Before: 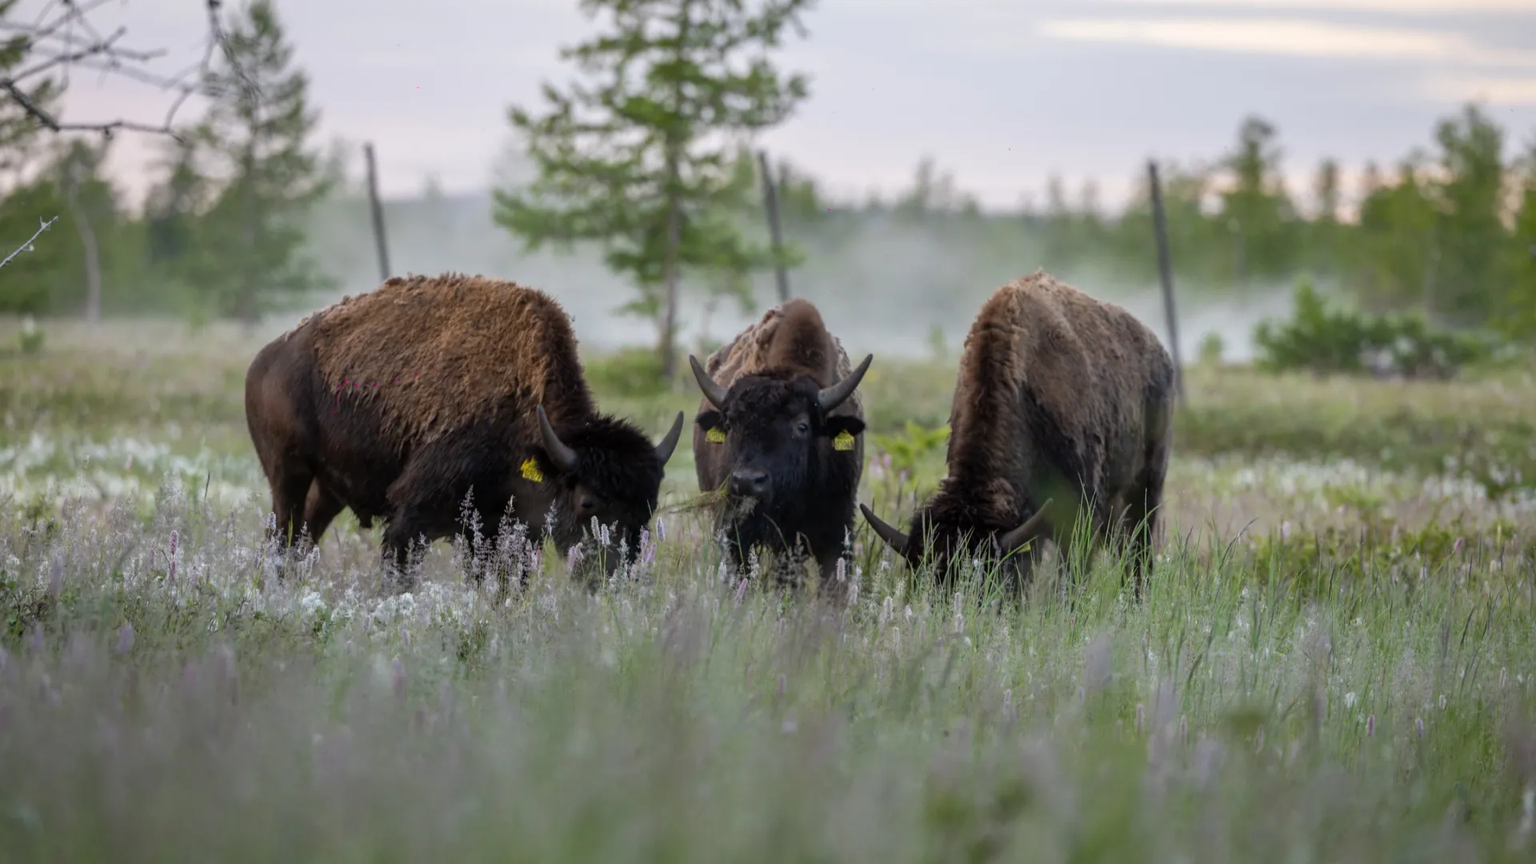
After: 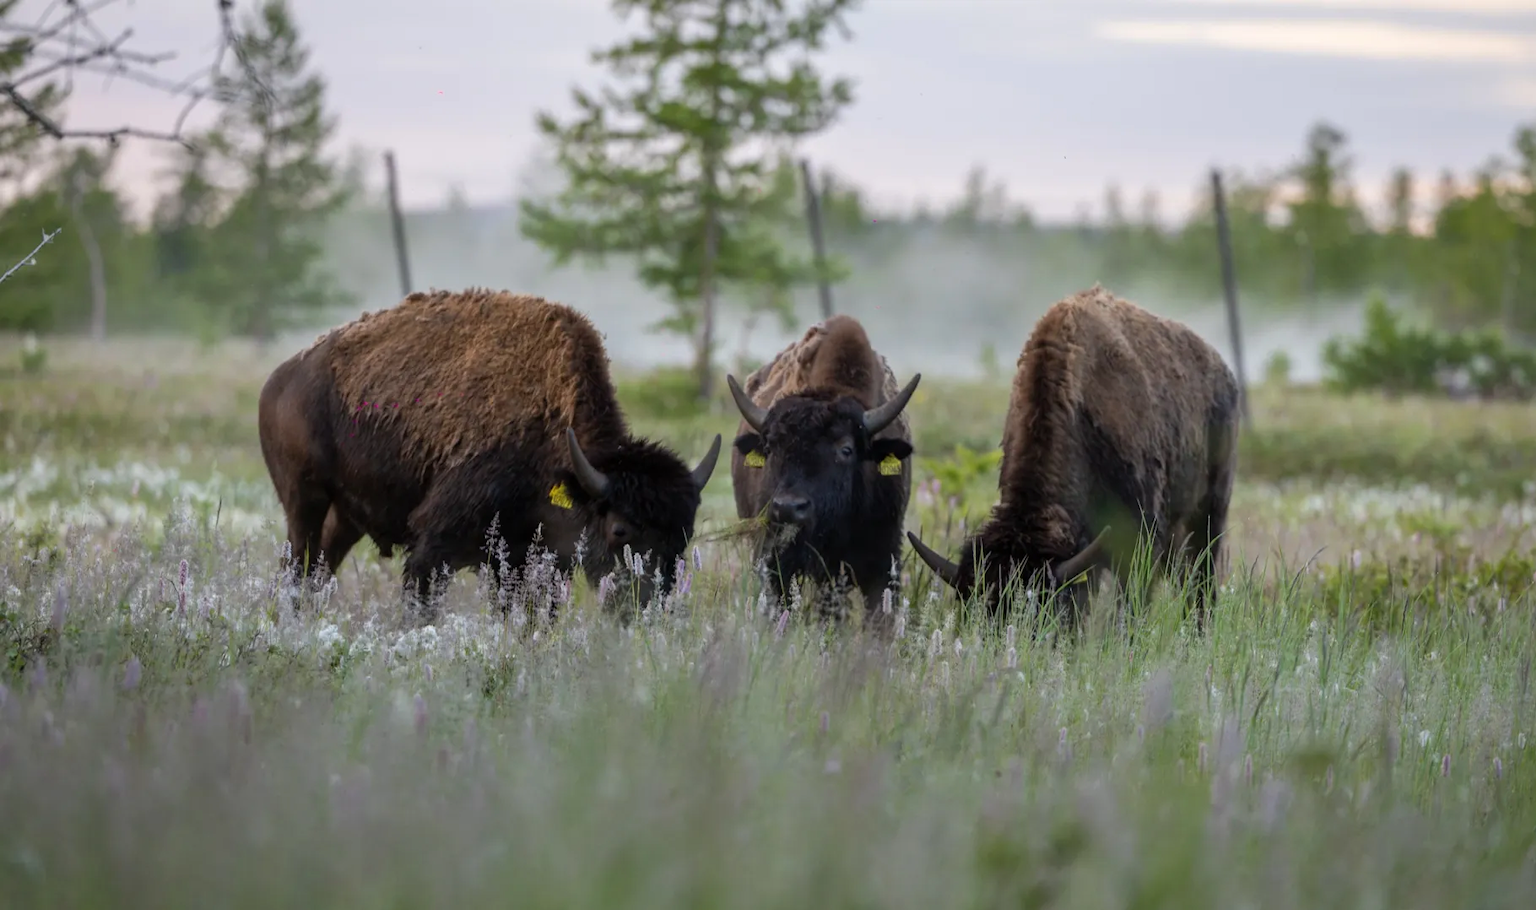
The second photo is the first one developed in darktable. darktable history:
crop and rotate: right 5.167%
velvia: strength 6%
